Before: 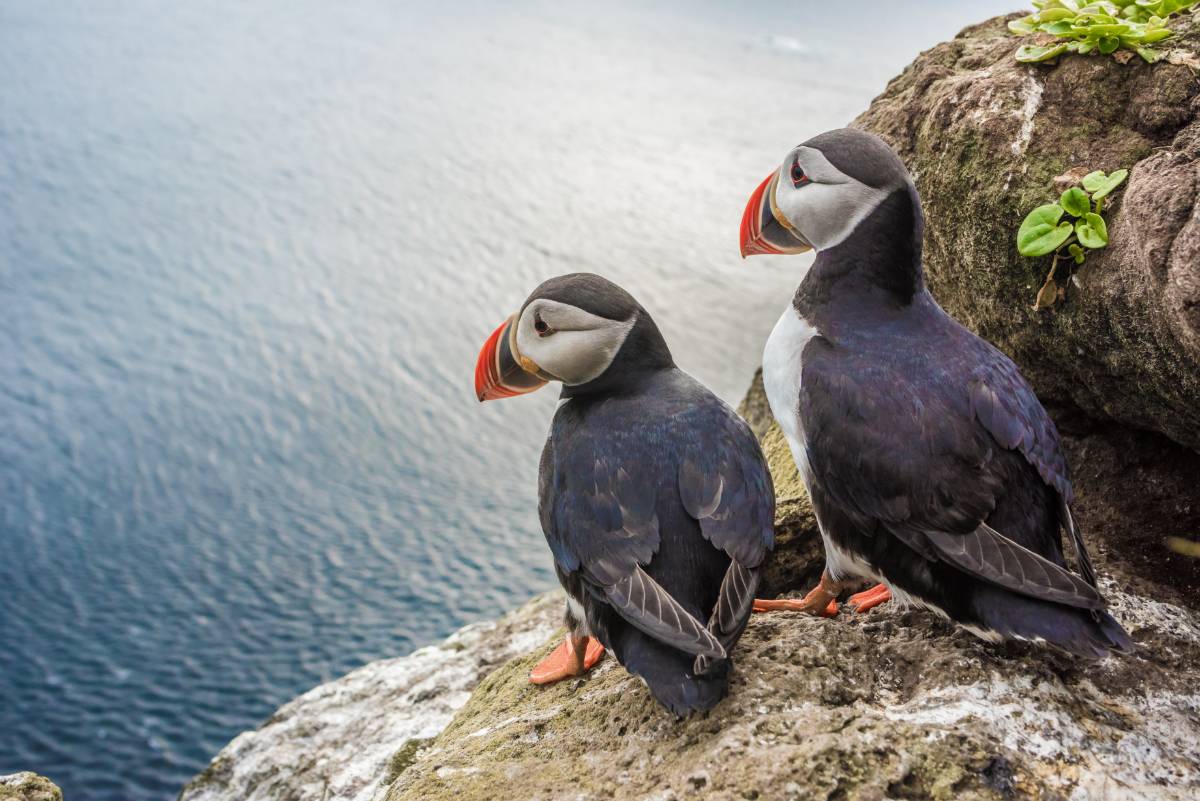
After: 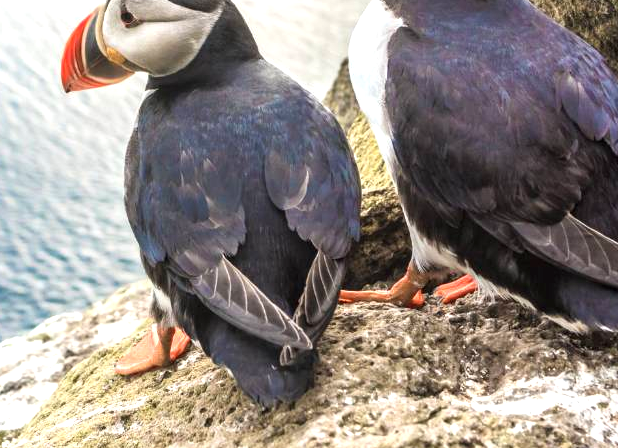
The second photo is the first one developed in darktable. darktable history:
exposure: black level correction 0, exposure 0.851 EV, compensate highlight preservation false
crop: left 34.556%, top 38.64%, right 13.893%, bottom 5.375%
